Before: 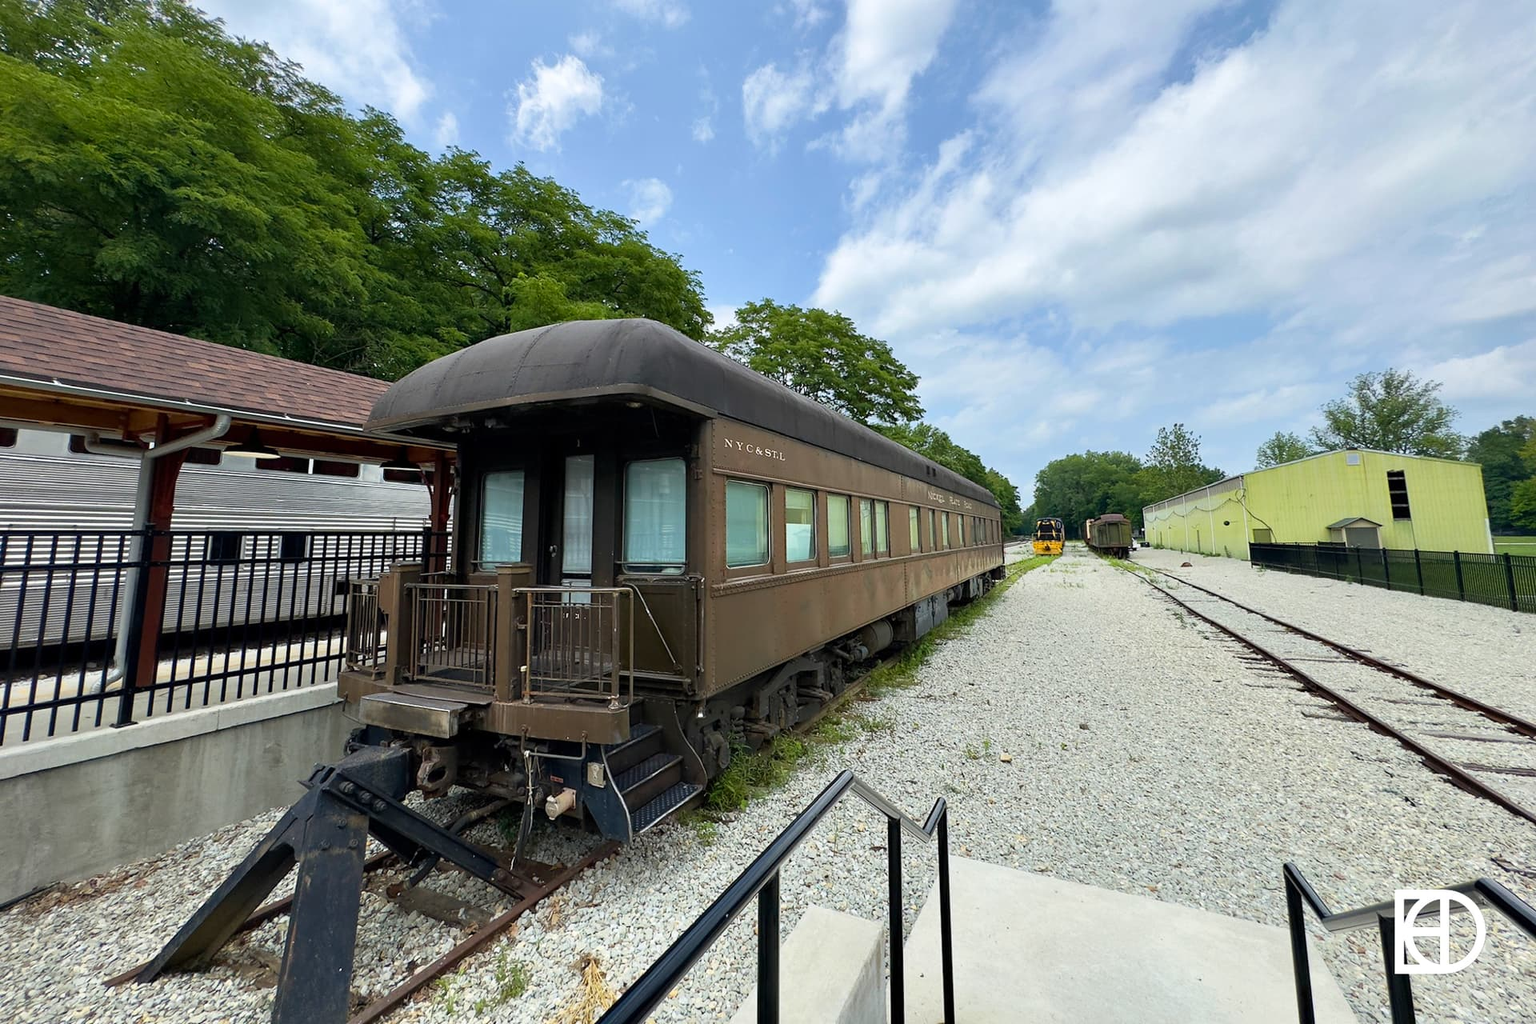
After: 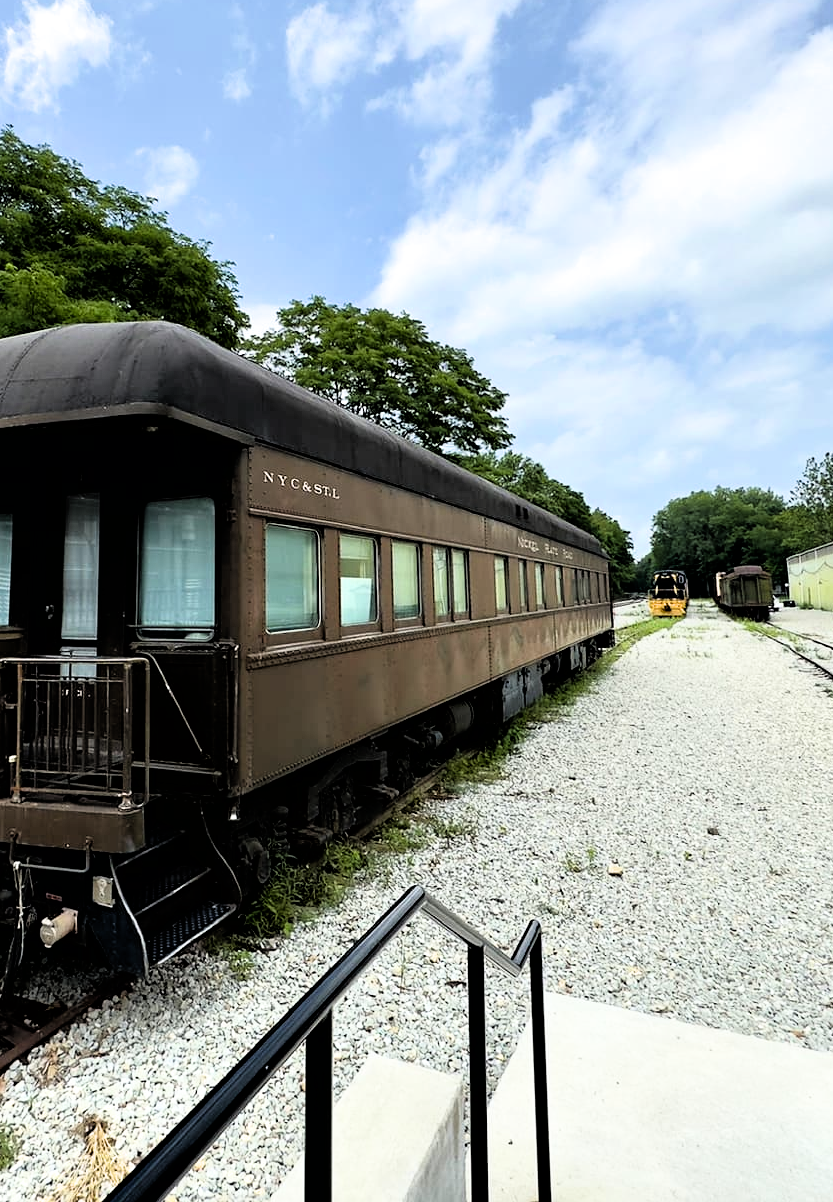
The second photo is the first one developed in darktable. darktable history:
crop: left 33.452%, top 6.025%, right 23.155%
filmic rgb: black relative exposure -3.57 EV, white relative exposure 2.29 EV, hardness 3.41
